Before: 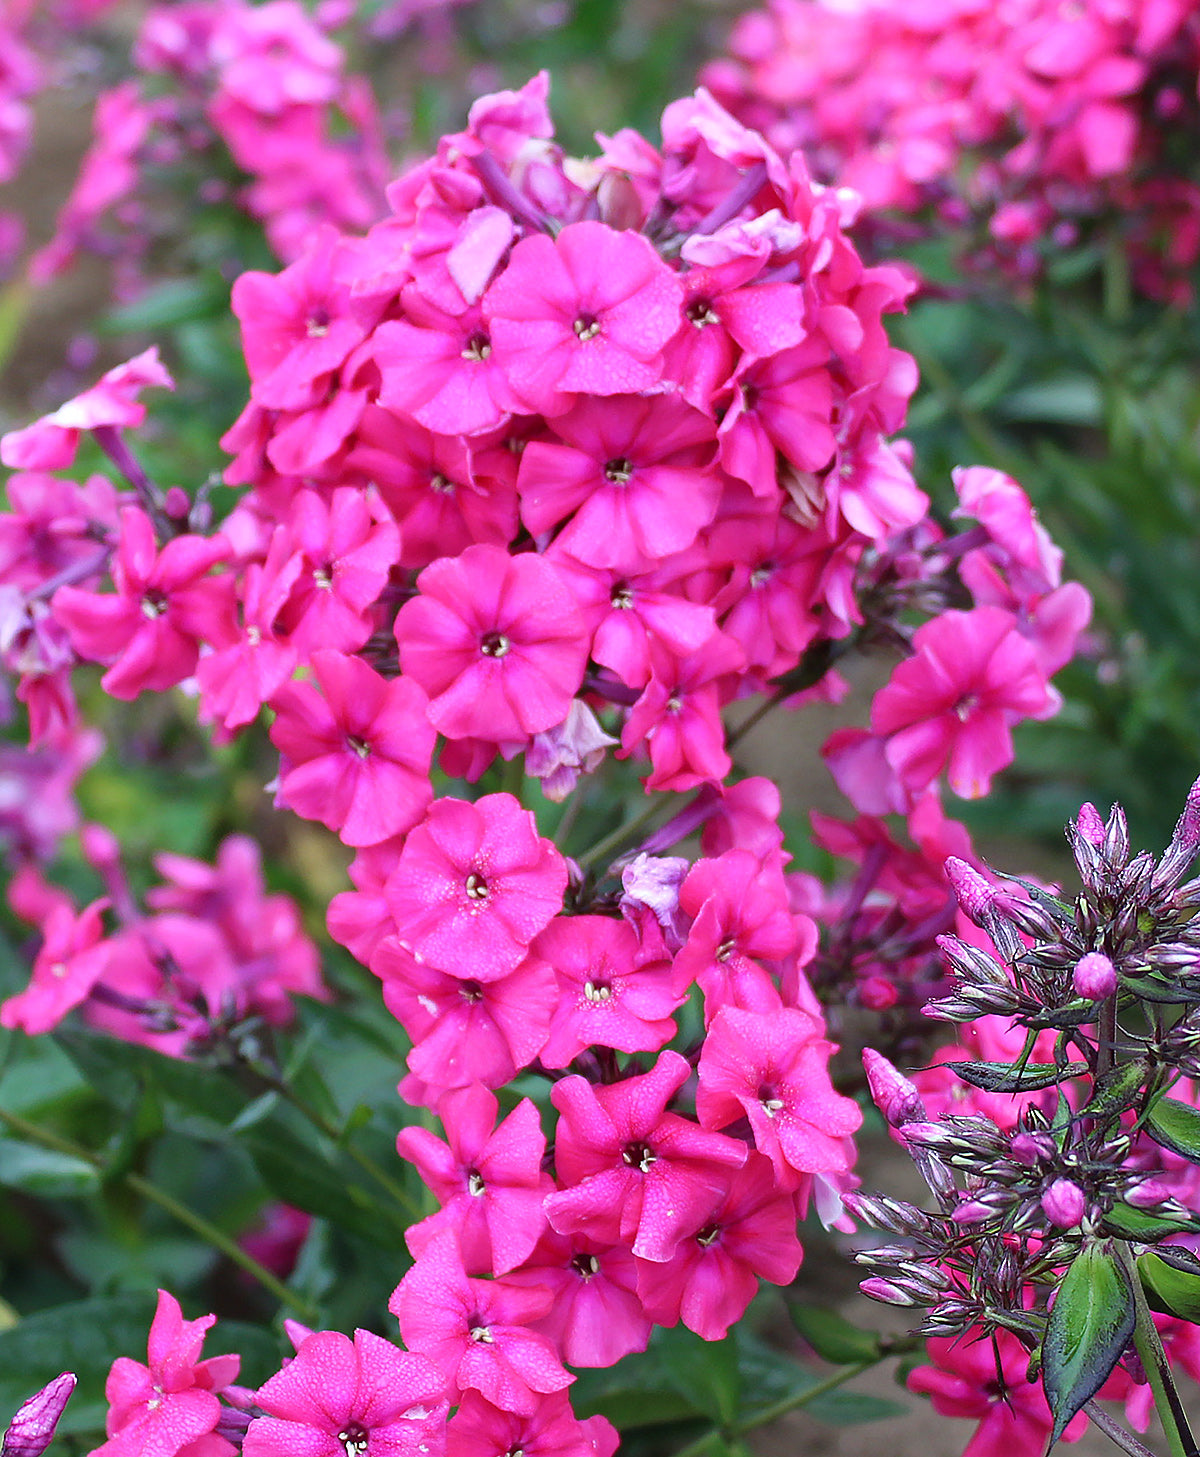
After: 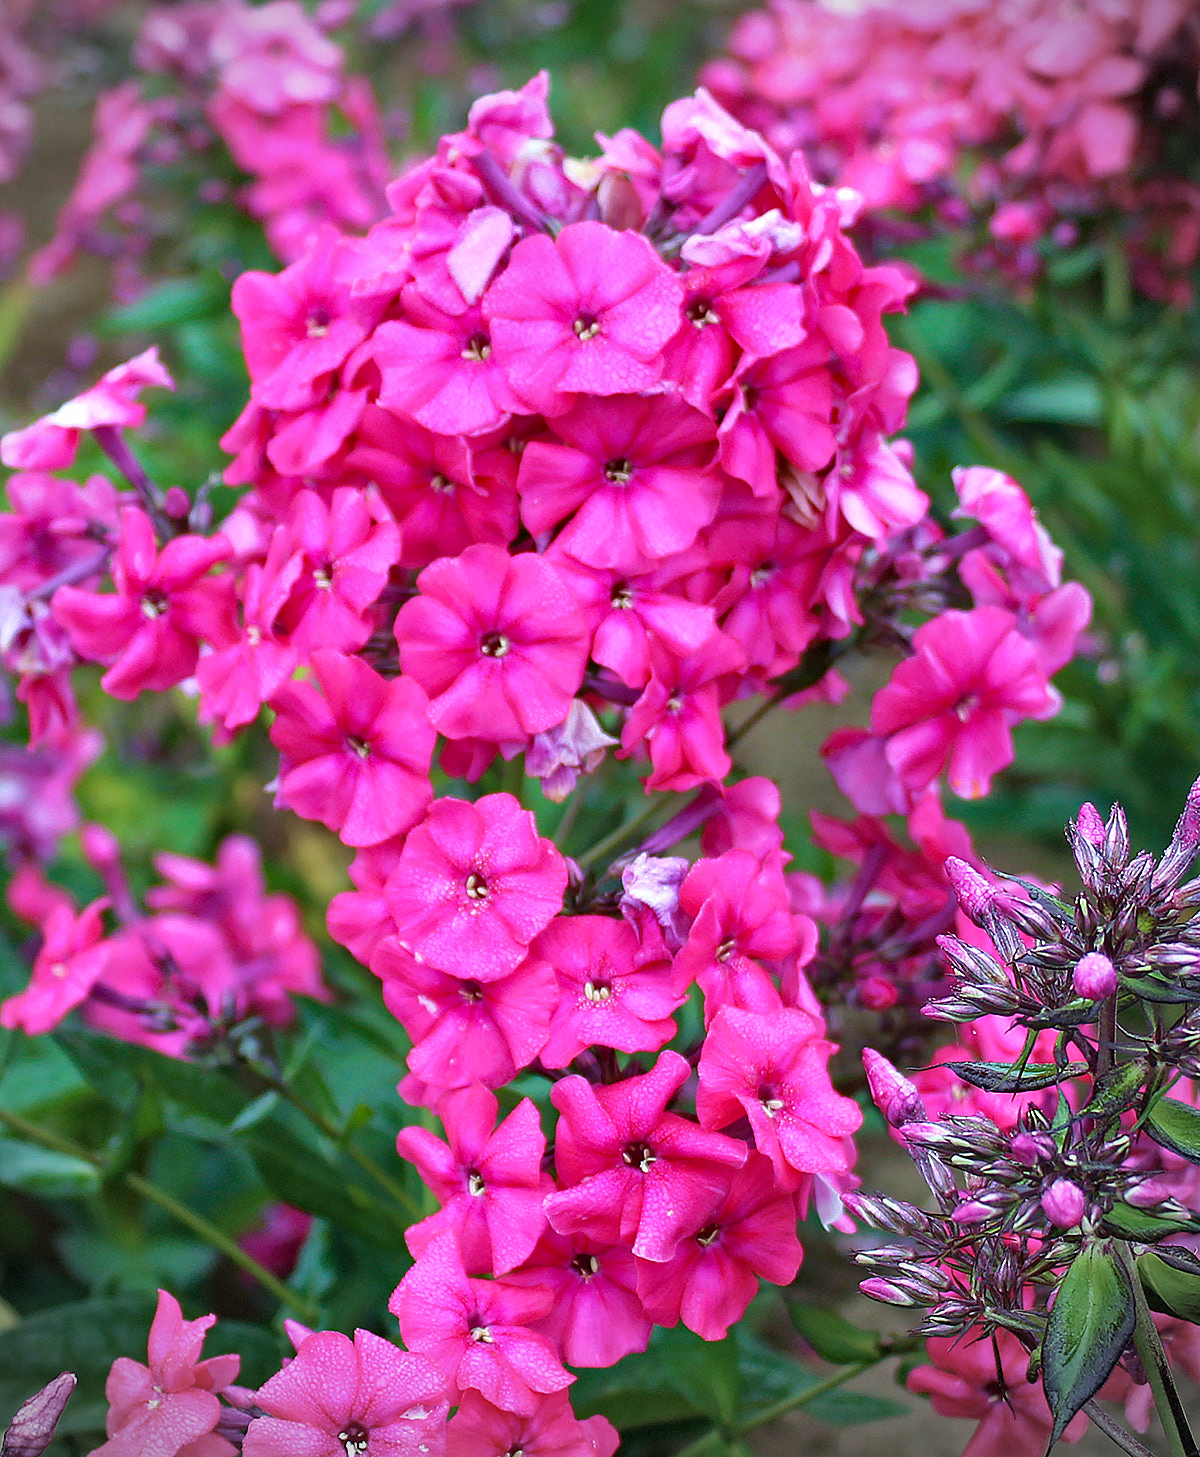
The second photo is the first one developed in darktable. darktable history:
vignetting: dithering 8-bit output, unbound false
velvia: on, module defaults
shadows and highlights: soften with gaussian
haze removal: compatibility mode true, adaptive false
